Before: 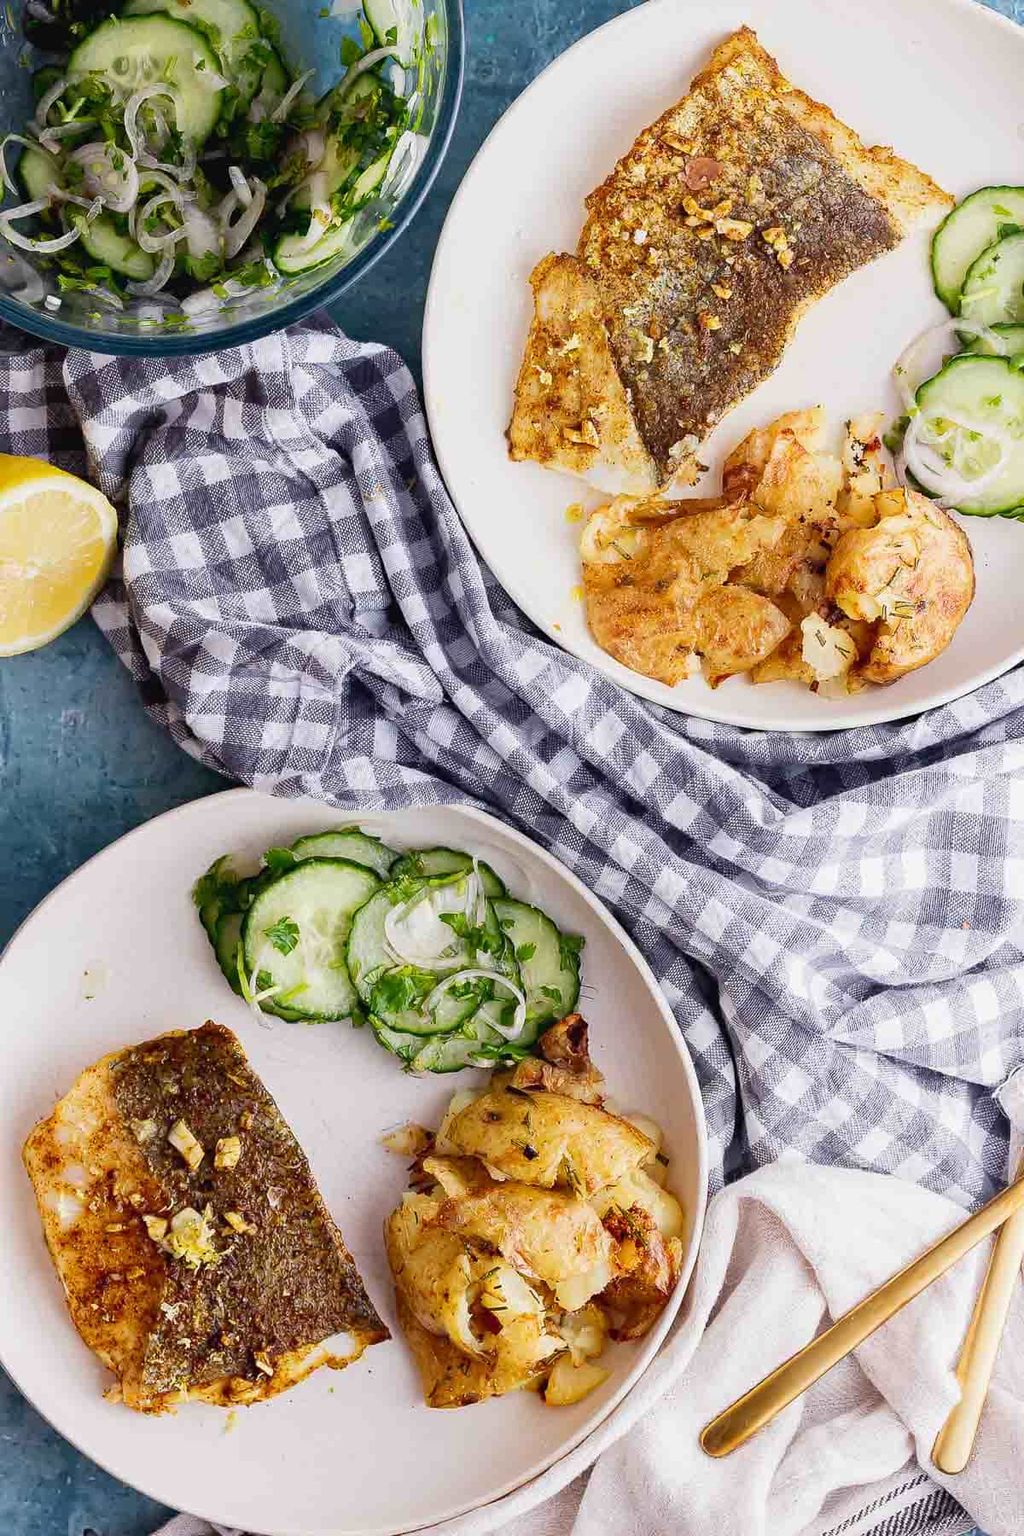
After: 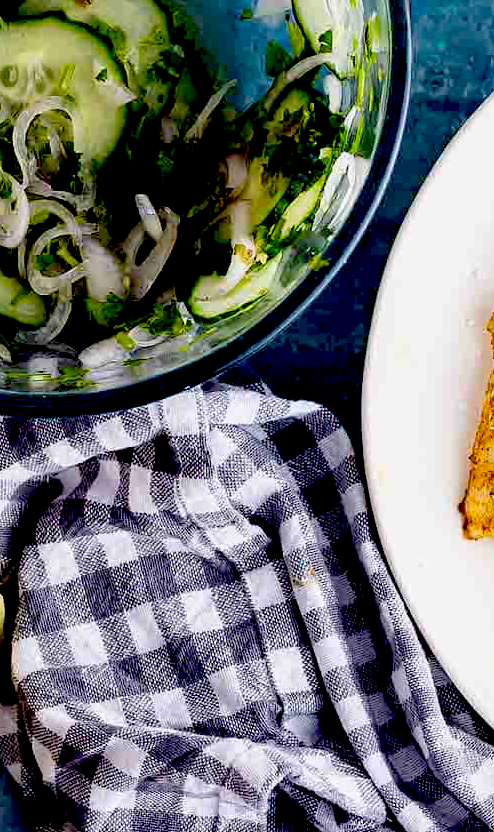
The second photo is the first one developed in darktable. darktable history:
tone equalizer: -7 EV 0.123 EV, edges refinement/feathering 500, mask exposure compensation -1.57 EV, preserve details no
base curve: curves: ch0 [(0.017, 0) (0.425, 0.441) (0.844, 0.933) (1, 1)], preserve colors none
exposure: black level correction 0.047, exposure 0.012 EV, compensate highlight preservation false
crop and rotate: left 11.156%, top 0.085%, right 47.62%, bottom 53.656%
